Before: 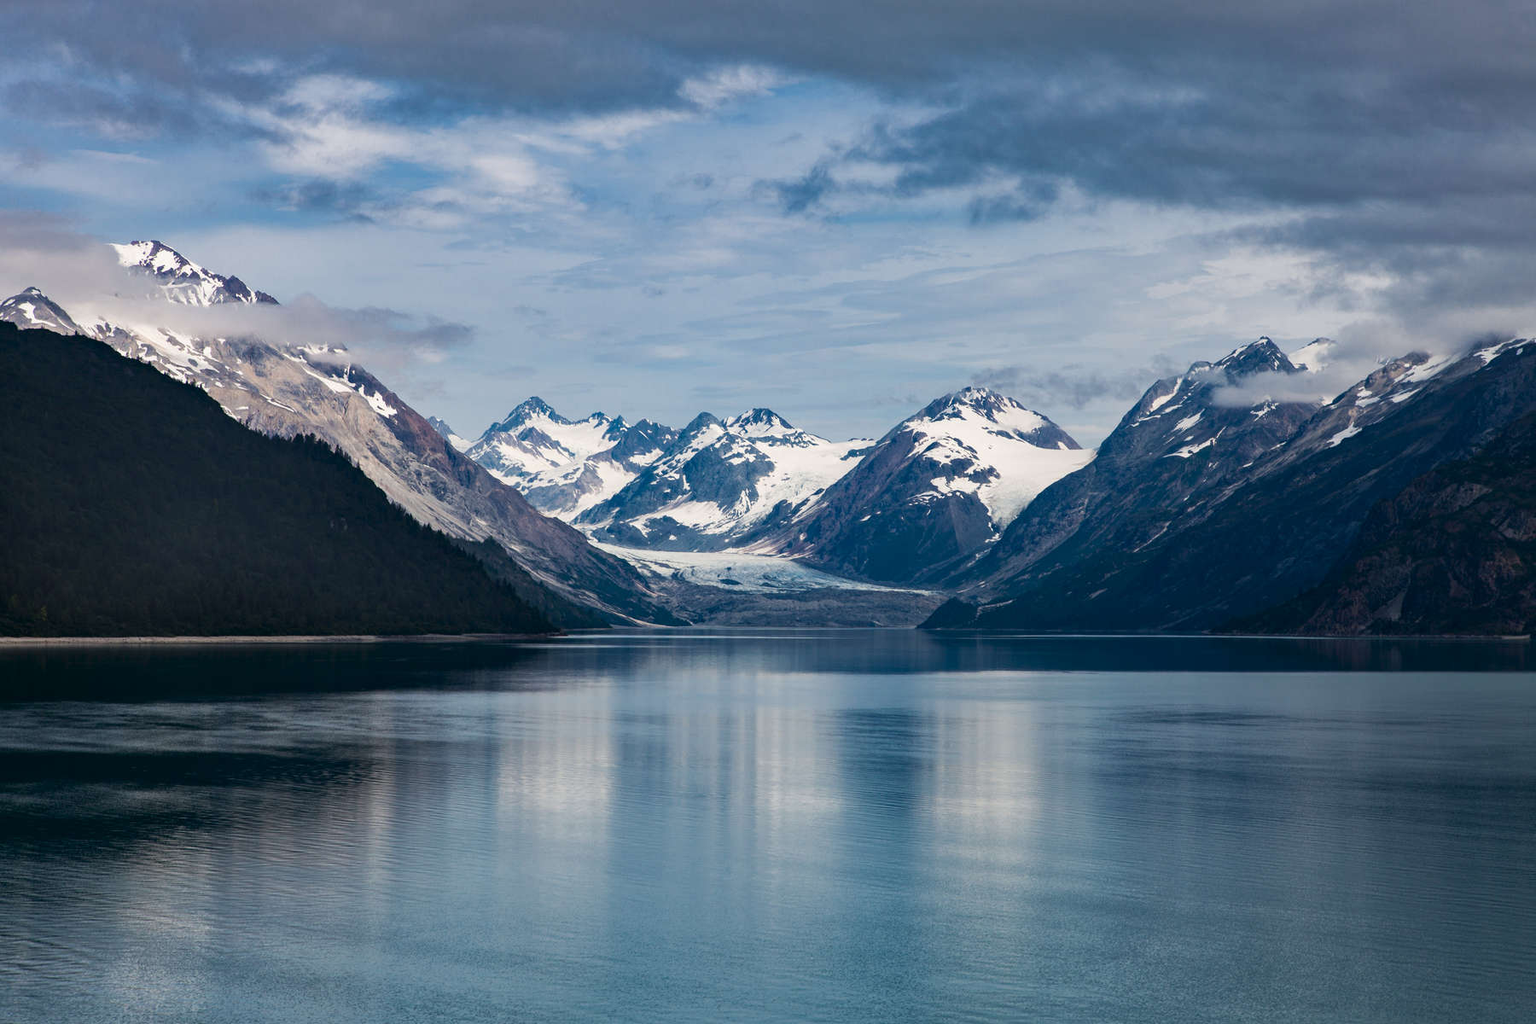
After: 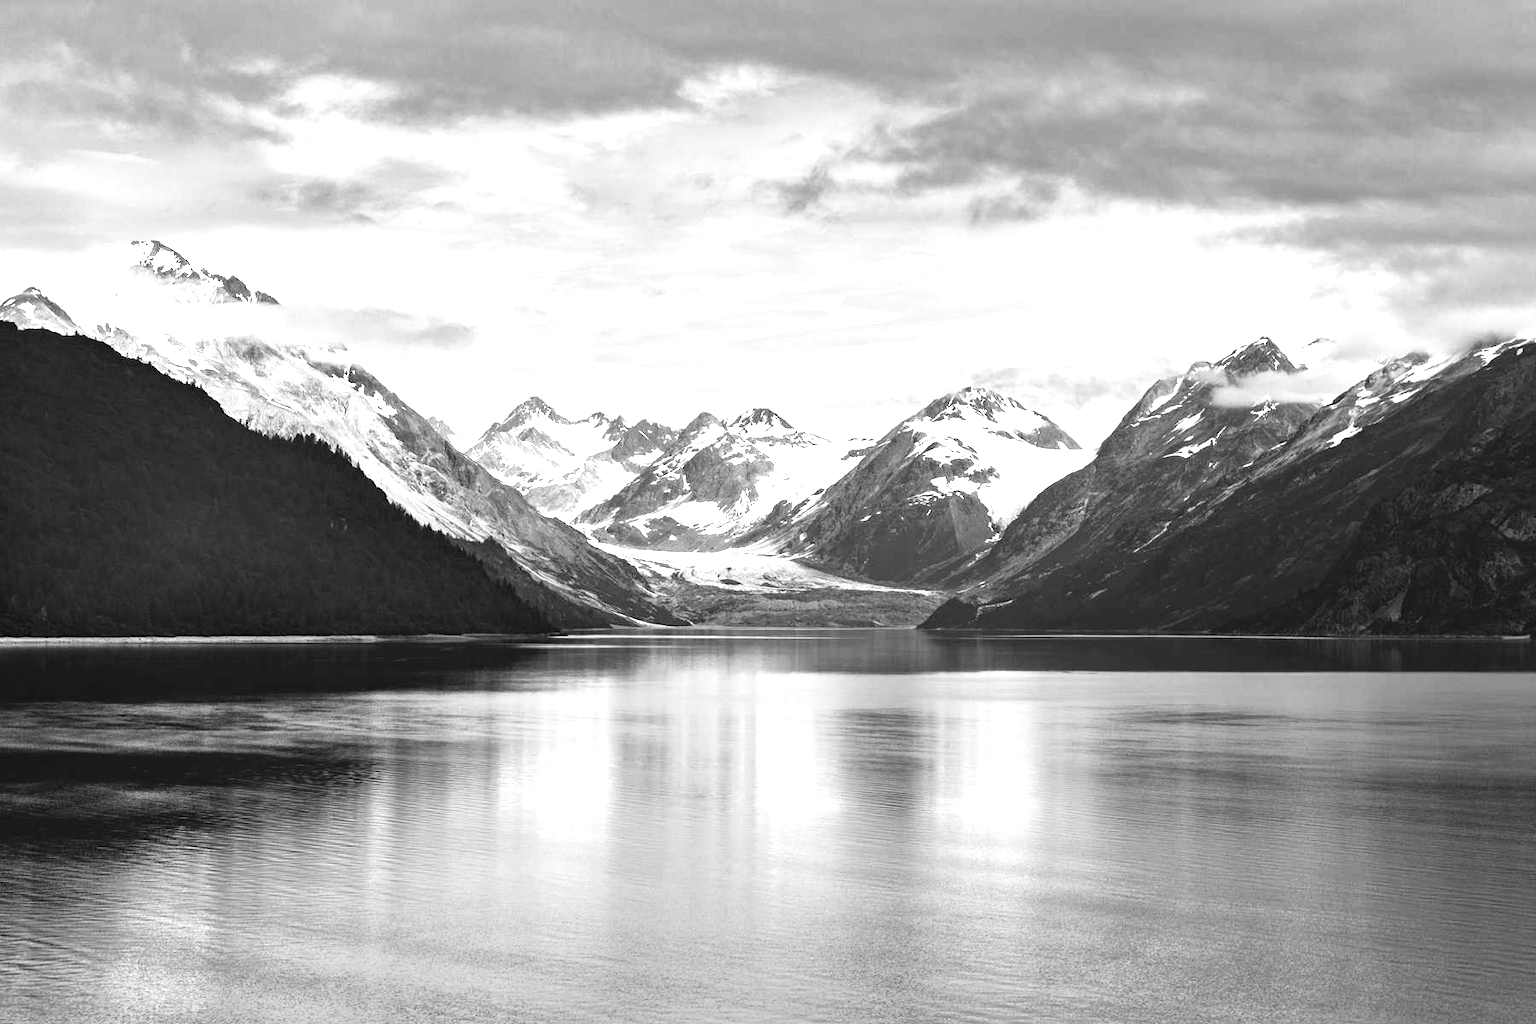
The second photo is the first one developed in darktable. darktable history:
contrast brightness saturation: contrast 0.15, brightness -0.01, saturation 0.1
exposure: black level correction 0, exposure 1.45 EV, compensate exposure bias true, compensate highlight preservation false
monochrome: size 1
